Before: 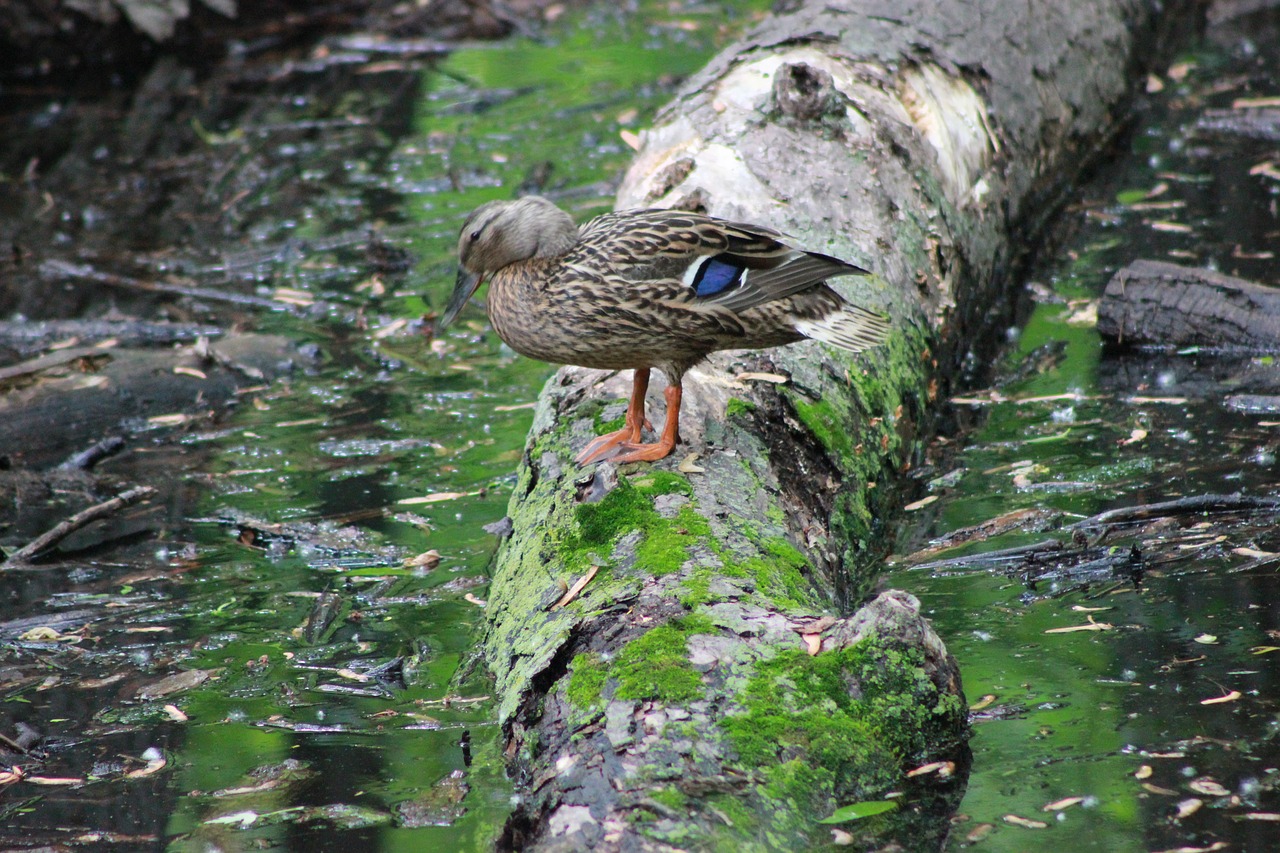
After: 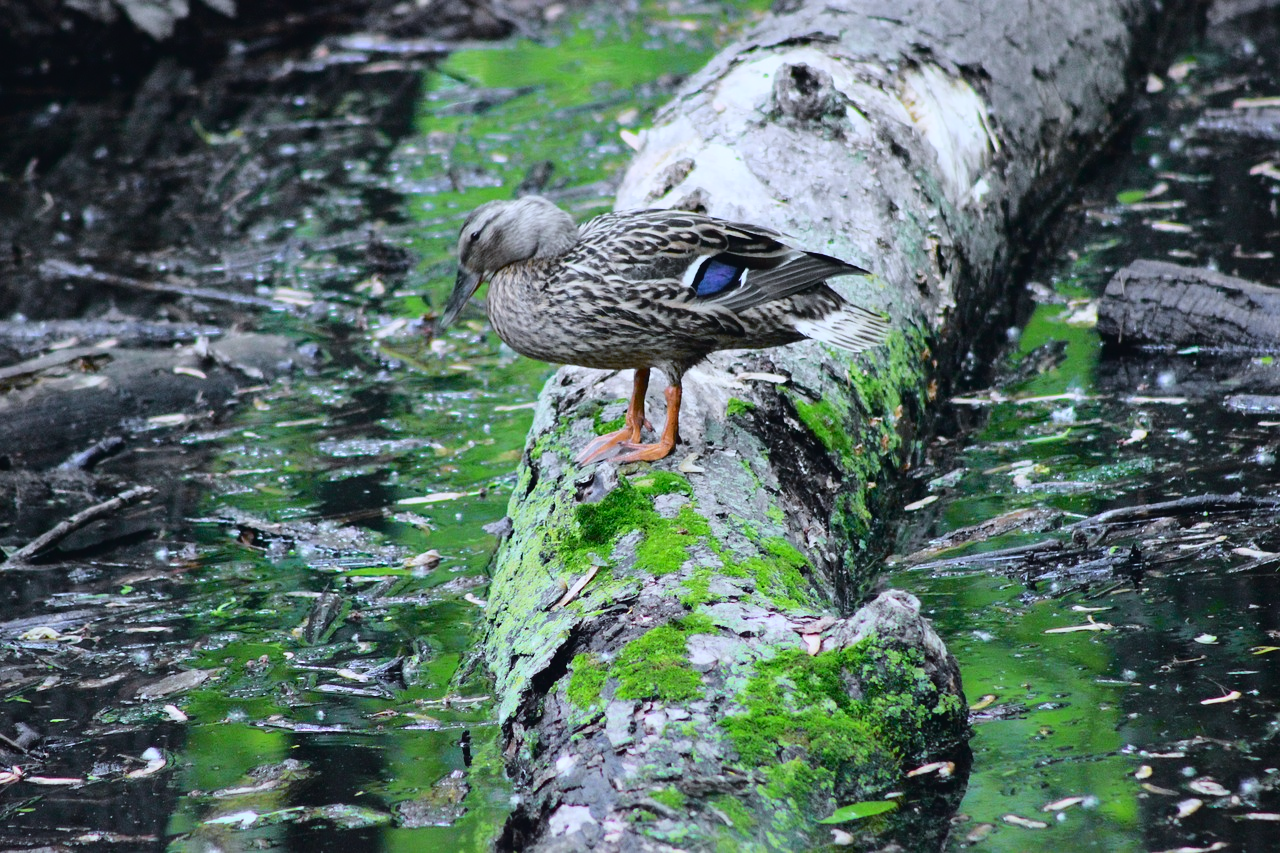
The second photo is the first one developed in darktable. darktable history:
white balance: red 0.926, green 1.003, blue 1.133
tone curve: curves: ch0 [(0, 0.023) (0.104, 0.058) (0.21, 0.162) (0.469, 0.524) (0.579, 0.65) (0.725, 0.8) (0.858, 0.903) (1, 0.974)]; ch1 [(0, 0) (0.414, 0.395) (0.447, 0.447) (0.502, 0.501) (0.521, 0.512) (0.566, 0.566) (0.618, 0.61) (0.654, 0.642) (1, 1)]; ch2 [(0, 0) (0.369, 0.388) (0.437, 0.453) (0.492, 0.485) (0.524, 0.508) (0.553, 0.566) (0.583, 0.608) (1, 1)], color space Lab, independent channels, preserve colors none
tone equalizer: on, module defaults
